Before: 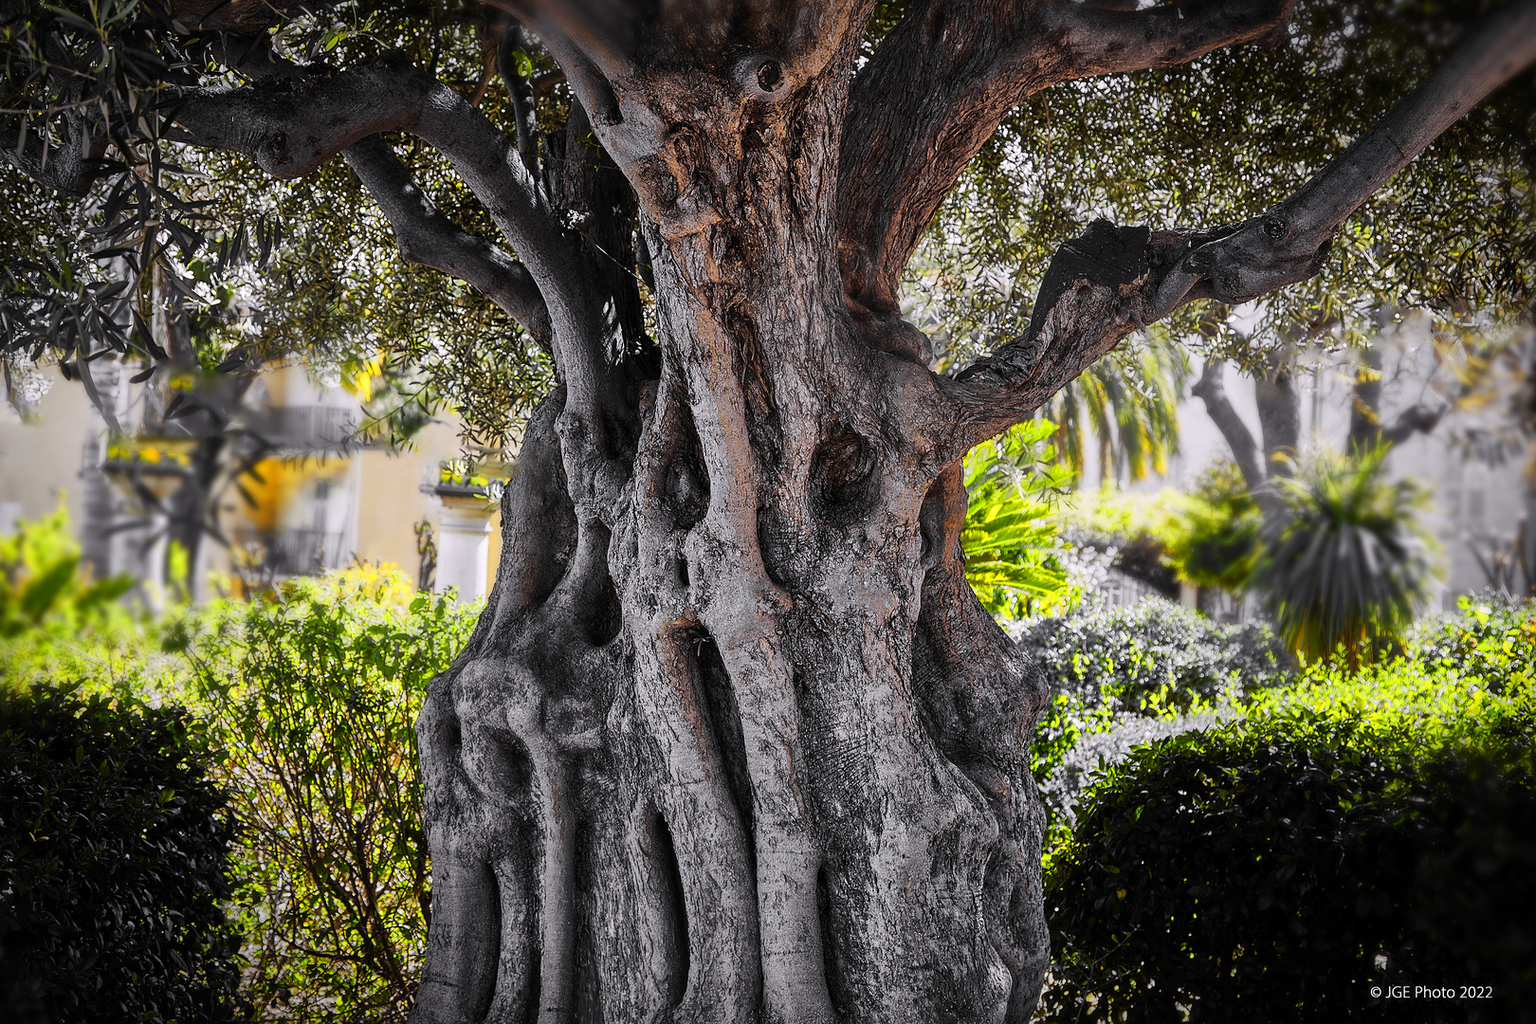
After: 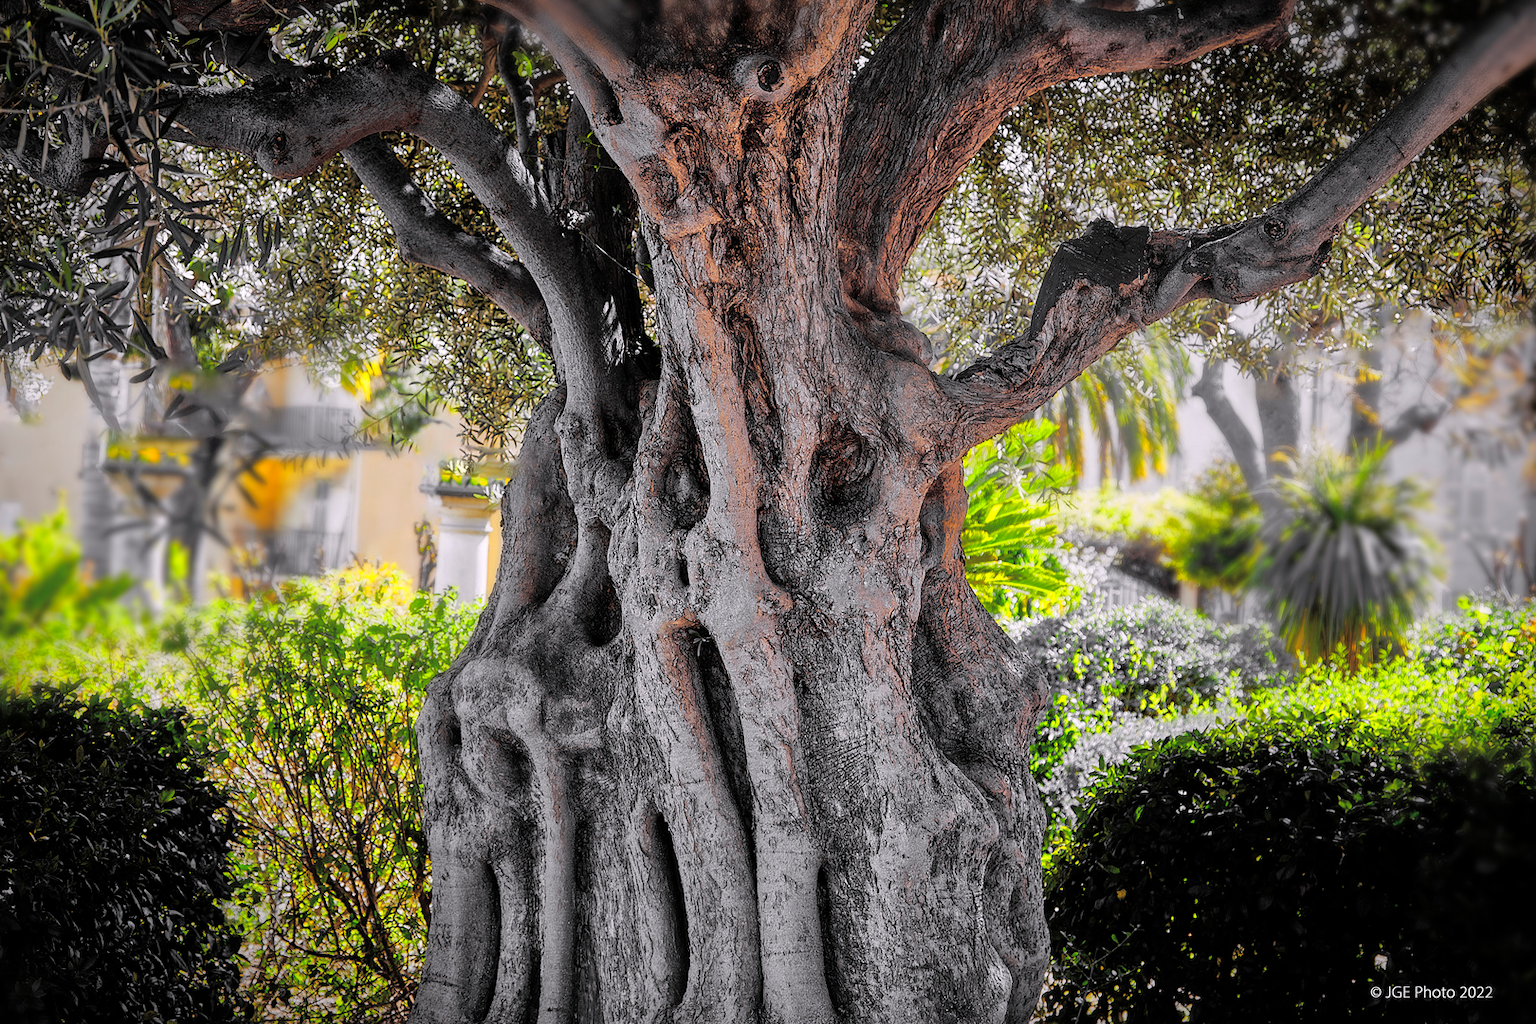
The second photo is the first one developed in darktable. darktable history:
tone curve: curves: ch0 [(0, 0) (0.004, 0.008) (0.077, 0.156) (0.169, 0.29) (0.774, 0.774) (1, 1)], color space Lab, independent channels, preserve colors none
tone equalizer: mask exposure compensation -0.495 EV
